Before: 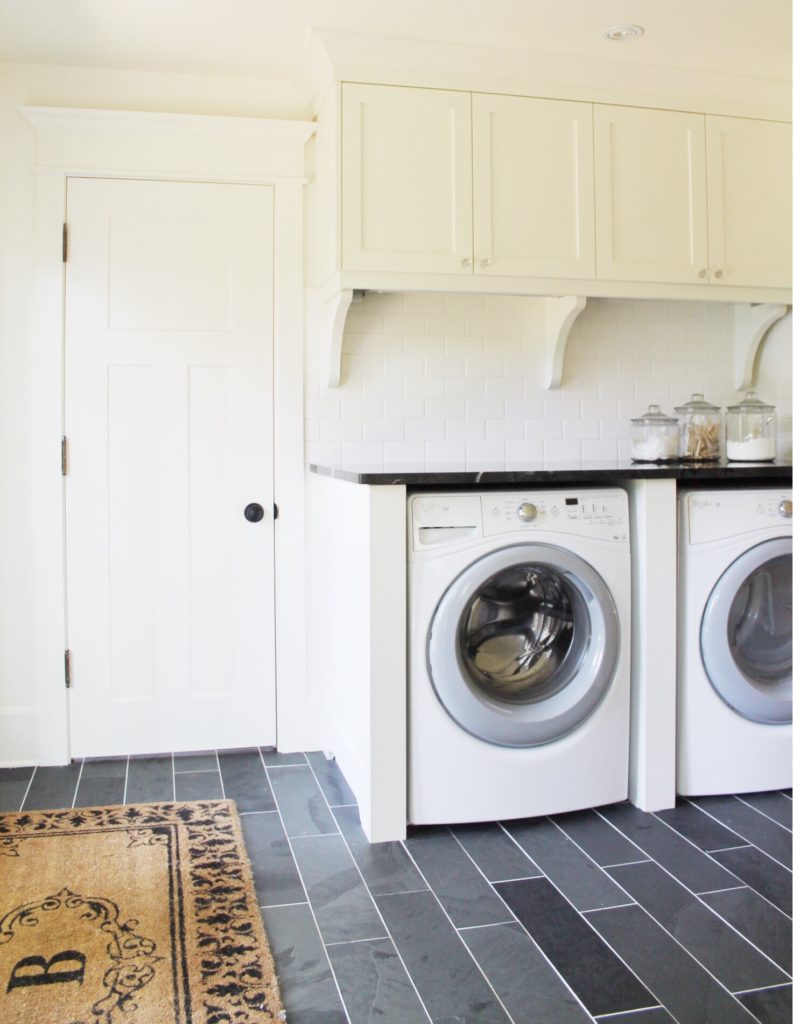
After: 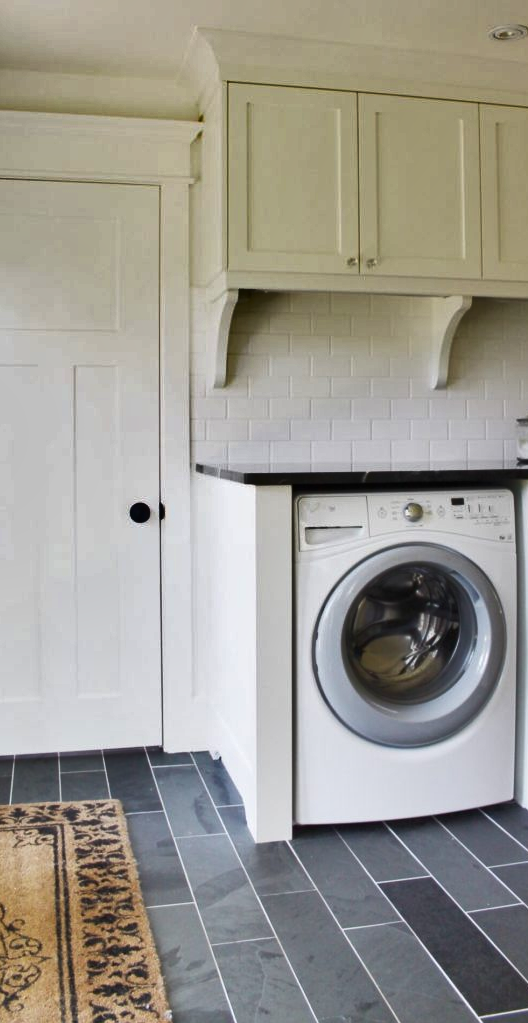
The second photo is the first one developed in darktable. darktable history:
crop and rotate: left 14.436%, right 18.898%
shadows and highlights: shadows 24.5, highlights -78.15, soften with gaussian
